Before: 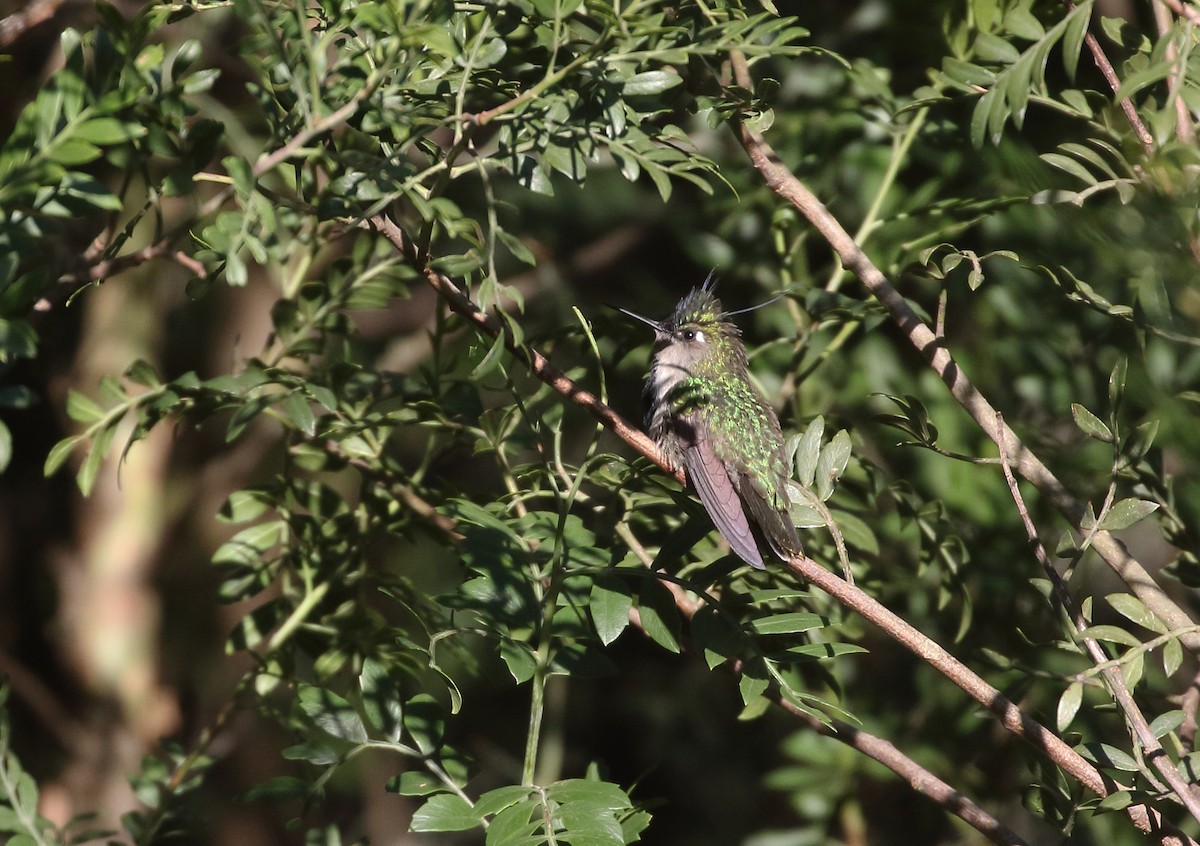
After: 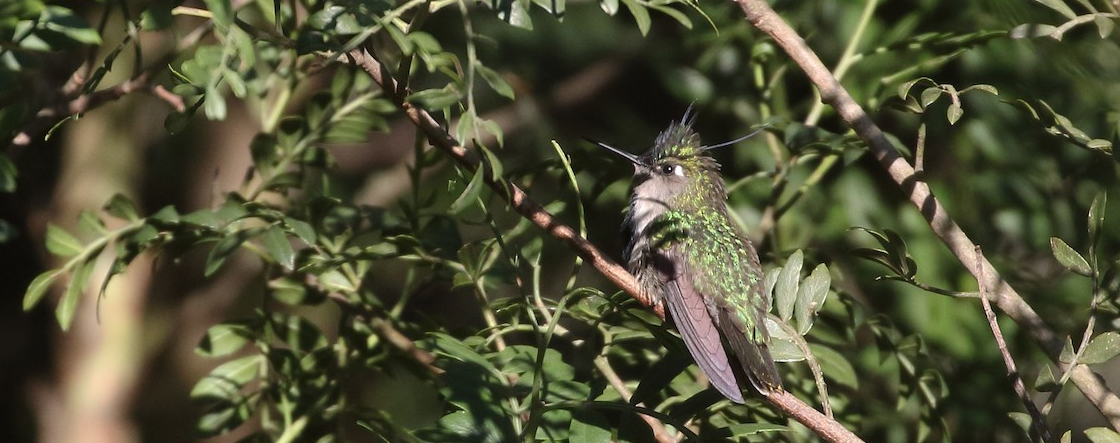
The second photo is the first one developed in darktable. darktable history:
crop: left 1.82%, top 19.724%, right 4.825%, bottom 27.903%
